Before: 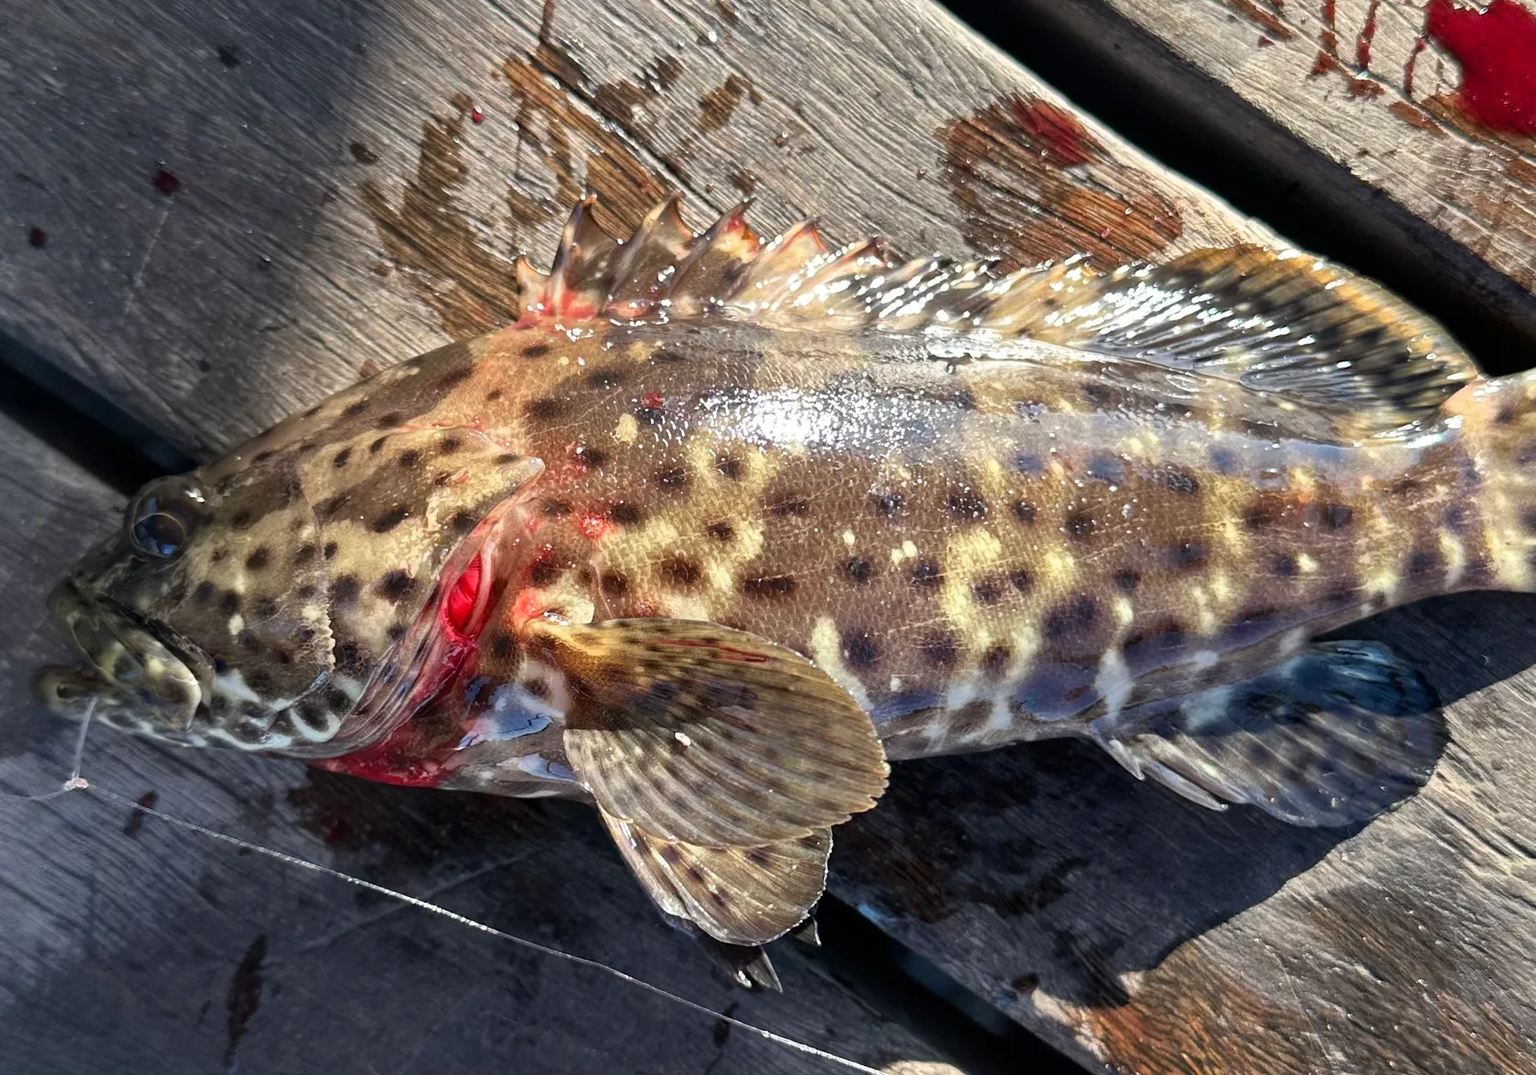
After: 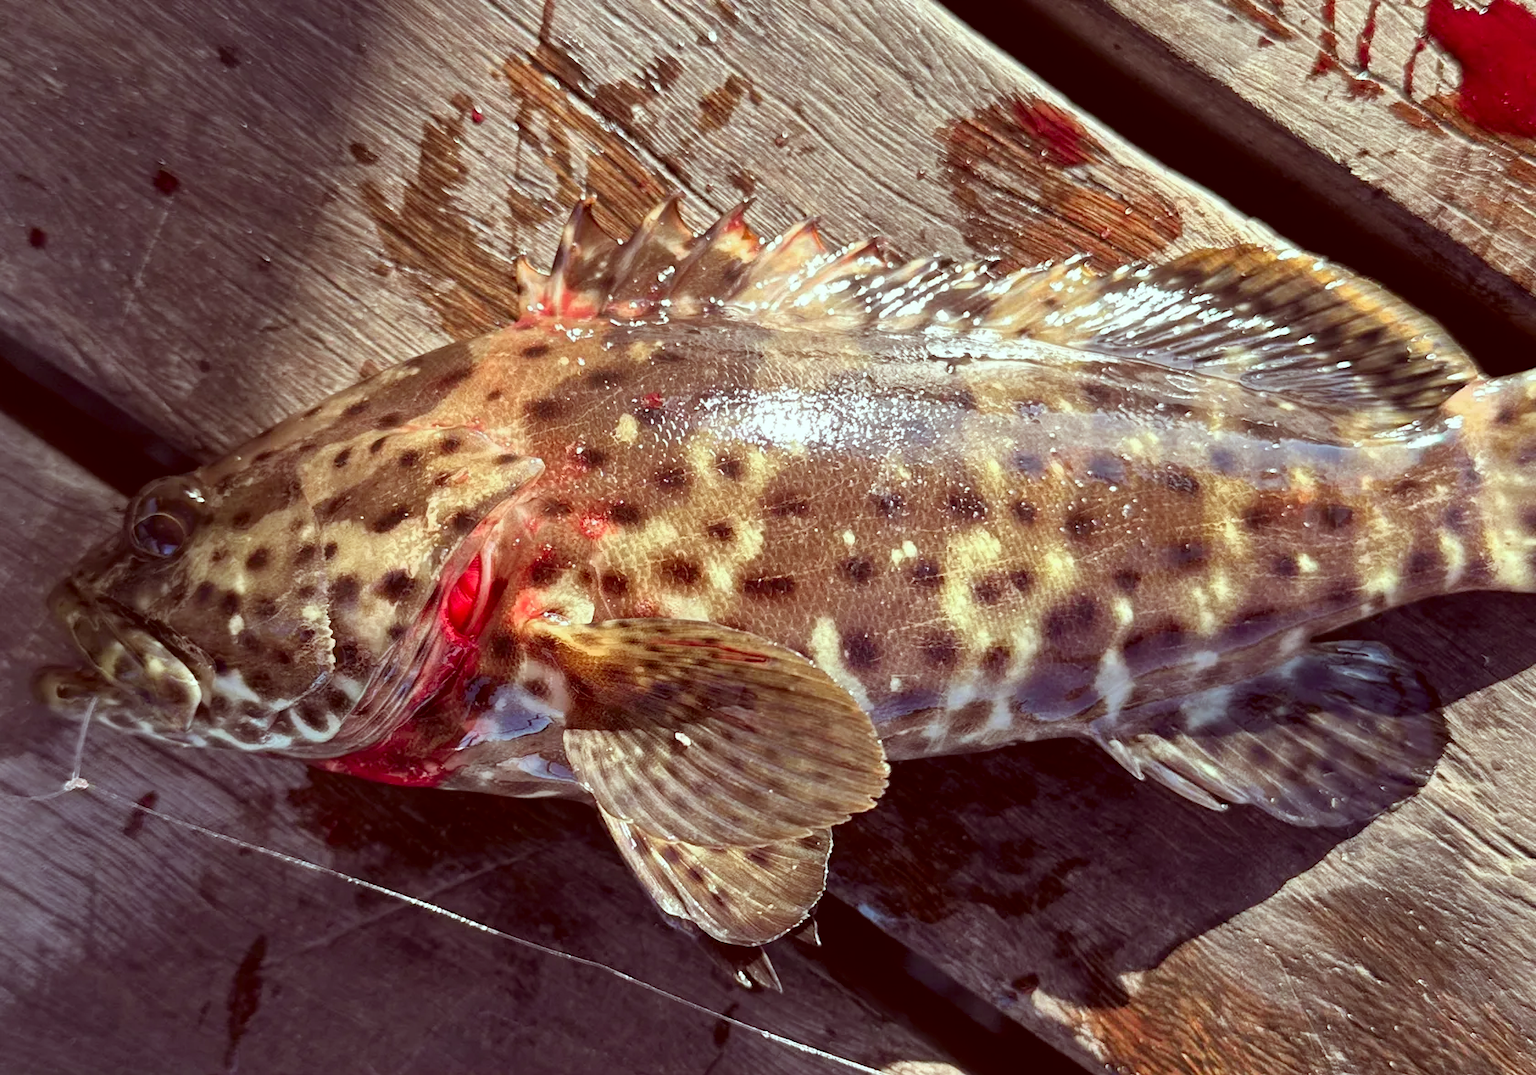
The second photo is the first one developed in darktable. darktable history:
color correction: highlights a* -7.12, highlights b* -0.143, shadows a* 20.34, shadows b* 11.03
